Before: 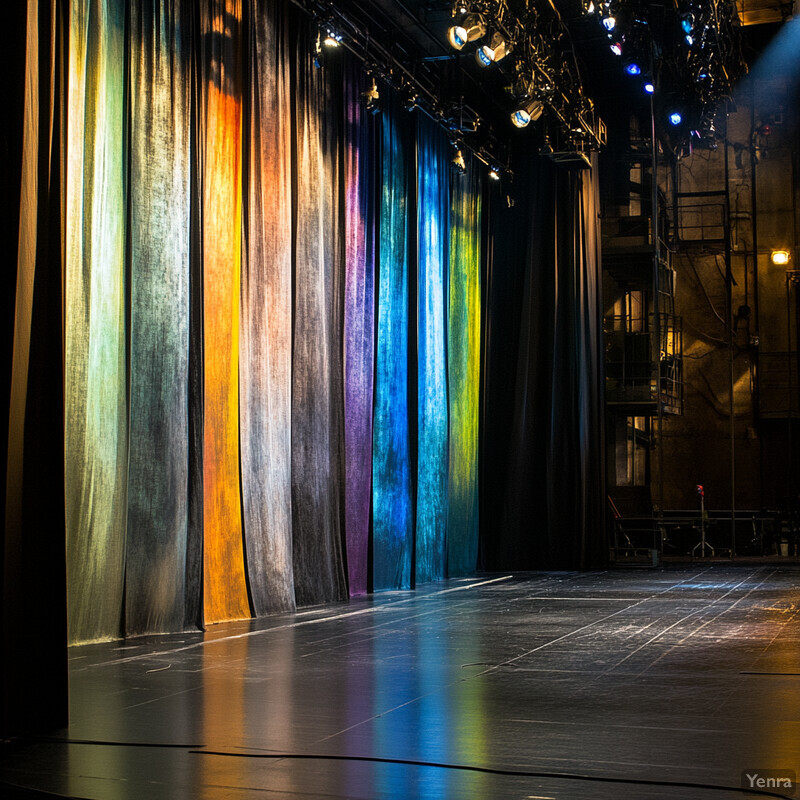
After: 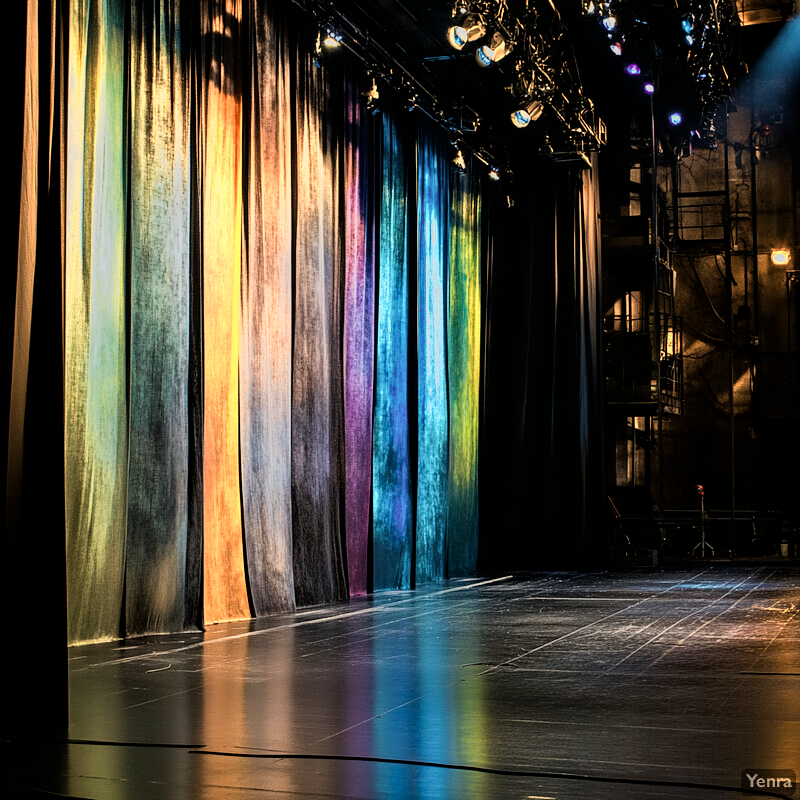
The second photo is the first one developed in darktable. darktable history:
contrast equalizer: octaves 7, y [[0.5, 0.542, 0.583, 0.625, 0.667, 0.708], [0.5 ×6], [0.5 ×6], [0, 0.033, 0.067, 0.1, 0.133, 0.167], [0, 0.05, 0.1, 0.15, 0.2, 0.25]], mix 0.288
velvia: strength 44.78%
filmic rgb: black relative exposure -7.65 EV, white relative exposure 4.56 EV, hardness 3.61
color zones: curves: ch0 [(0.018, 0.548) (0.197, 0.654) (0.425, 0.447) (0.605, 0.658) (0.732, 0.579)]; ch1 [(0.105, 0.531) (0.224, 0.531) (0.386, 0.39) (0.618, 0.456) (0.732, 0.456) (0.956, 0.421)]; ch2 [(0.039, 0.583) (0.215, 0.465) (0.399, 0.544) (0.465, 0.548) (0.614, 0.447) (0.724, 0.43) (0.882, 0.623) (0.956, 0.632)]
